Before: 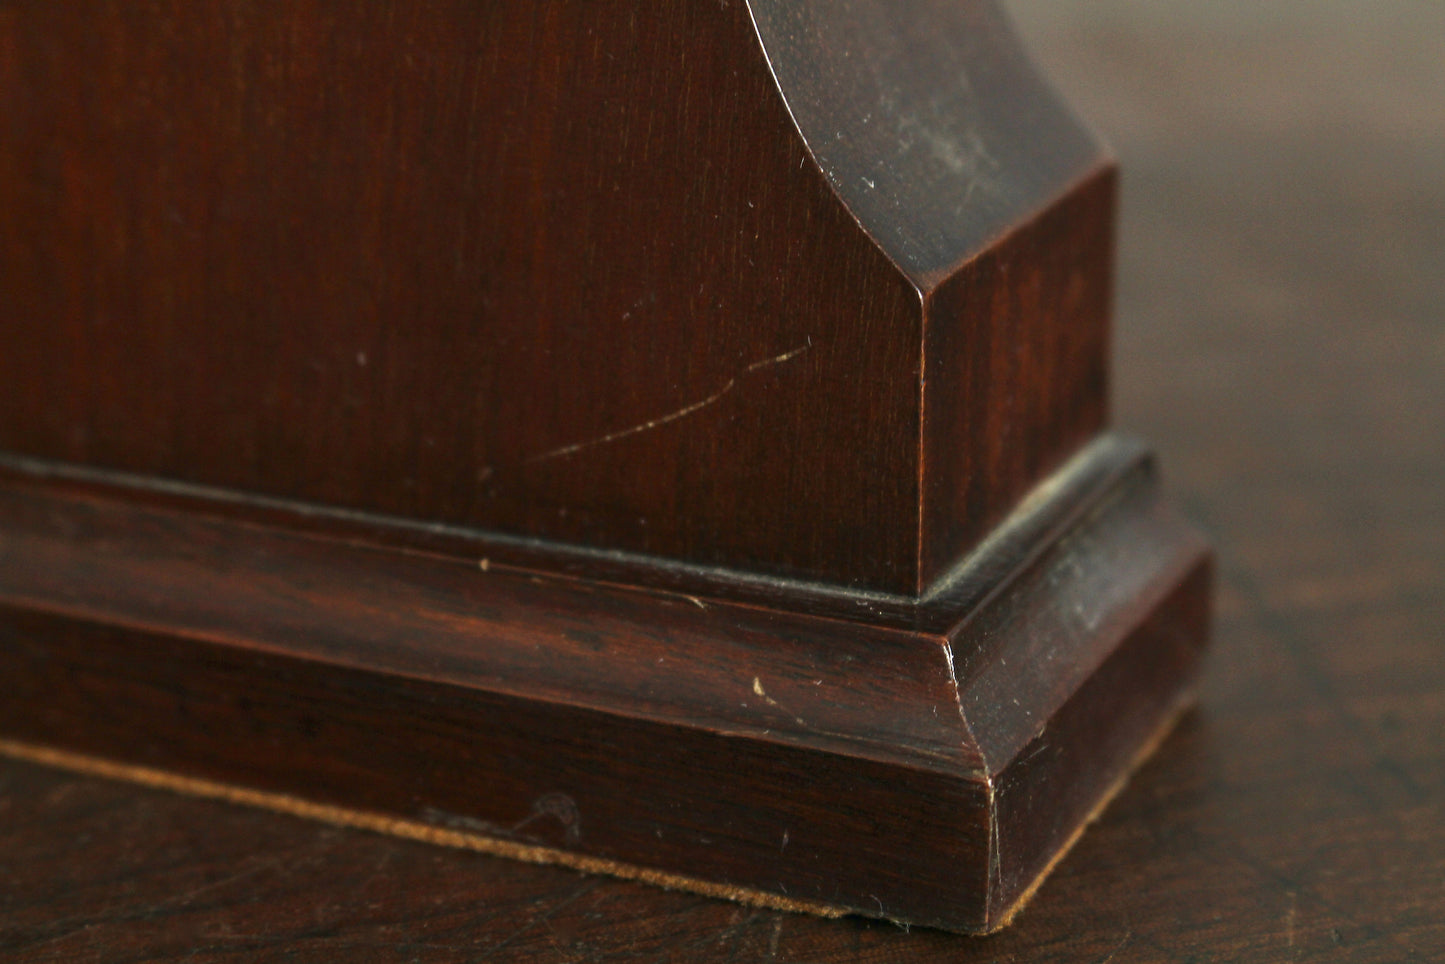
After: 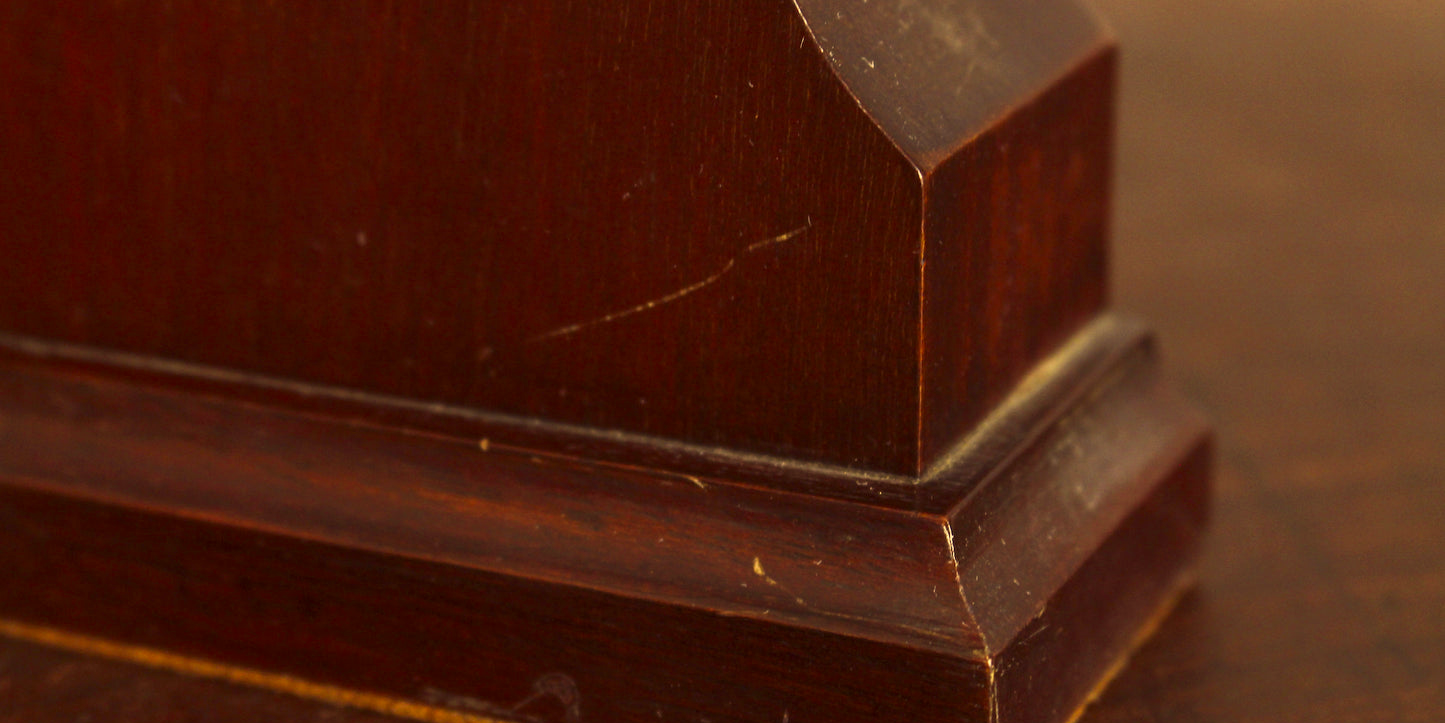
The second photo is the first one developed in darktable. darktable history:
tone equalizer: on, module defaults
color zones: curves: ch0 [(0.068, 0.464) (0.25, 0.5) (0.48, 0.508) (0.75, 0.536) (0.886, 0.476) (0.967, 0.456)]; ch1 [(0.066, 0.456) (0.25, 0.5) (0.616, 0.508) (0.746, 0.56) (0.934, 0.444)]
color correction: highlights a* 10.12, highlights b* 39.04, shadows a* 14.62, shadows b* 3.37
crop and rotate: top 12.5%, bottom 12.5%
